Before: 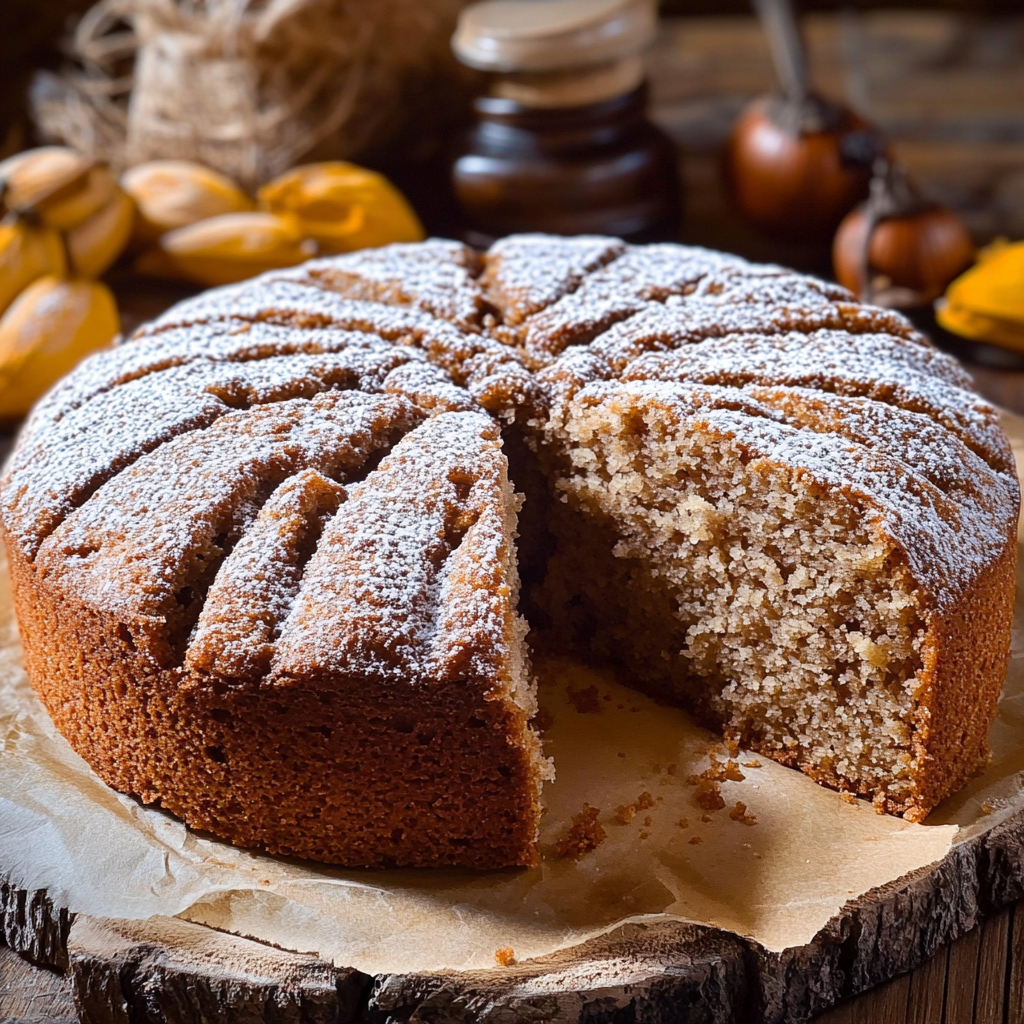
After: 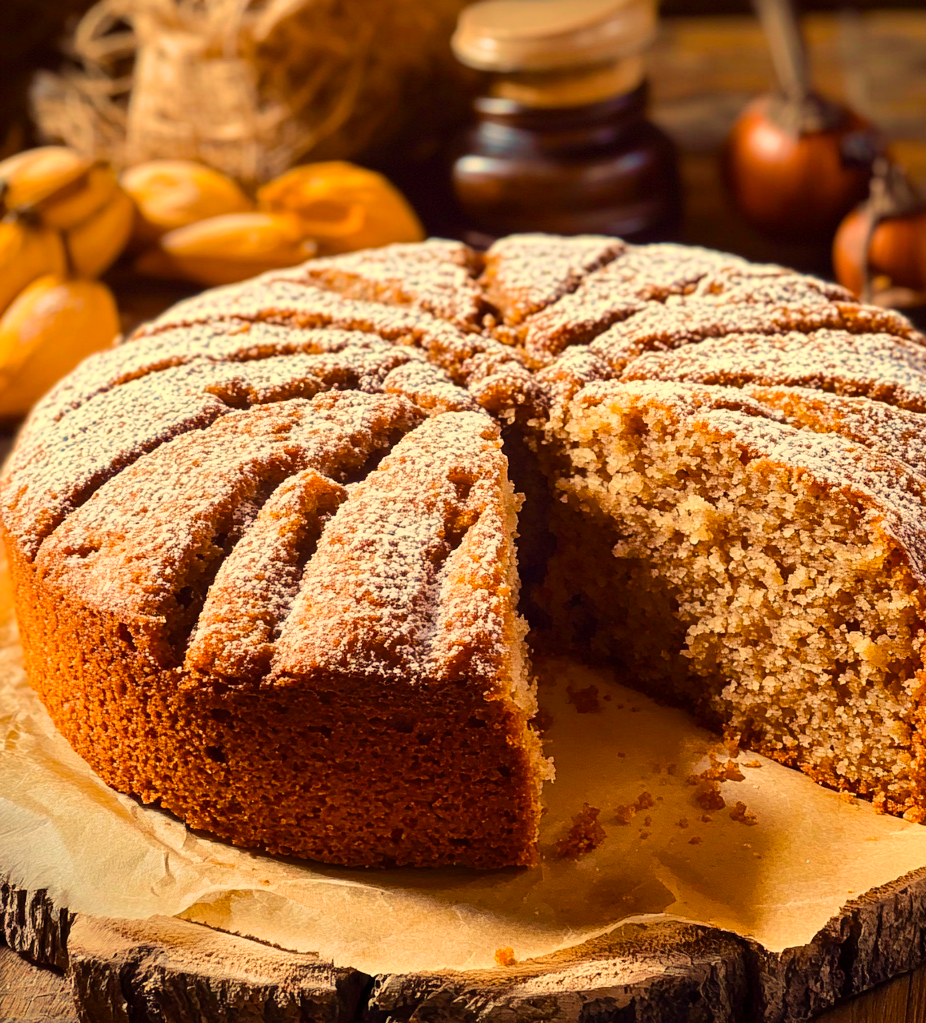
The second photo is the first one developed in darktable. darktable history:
white balance: red 1.138, green 0.996, blue 0.812
color balance rgb: perceptual saturation grading › global saturation 25%, perceptual brilliance grading › mid-tones 10%, perceptual brilliance grading › shadows 15%, global vibrance 20%
crop: right 9.509%, bottom 0.031%
velvia: strength 56%
